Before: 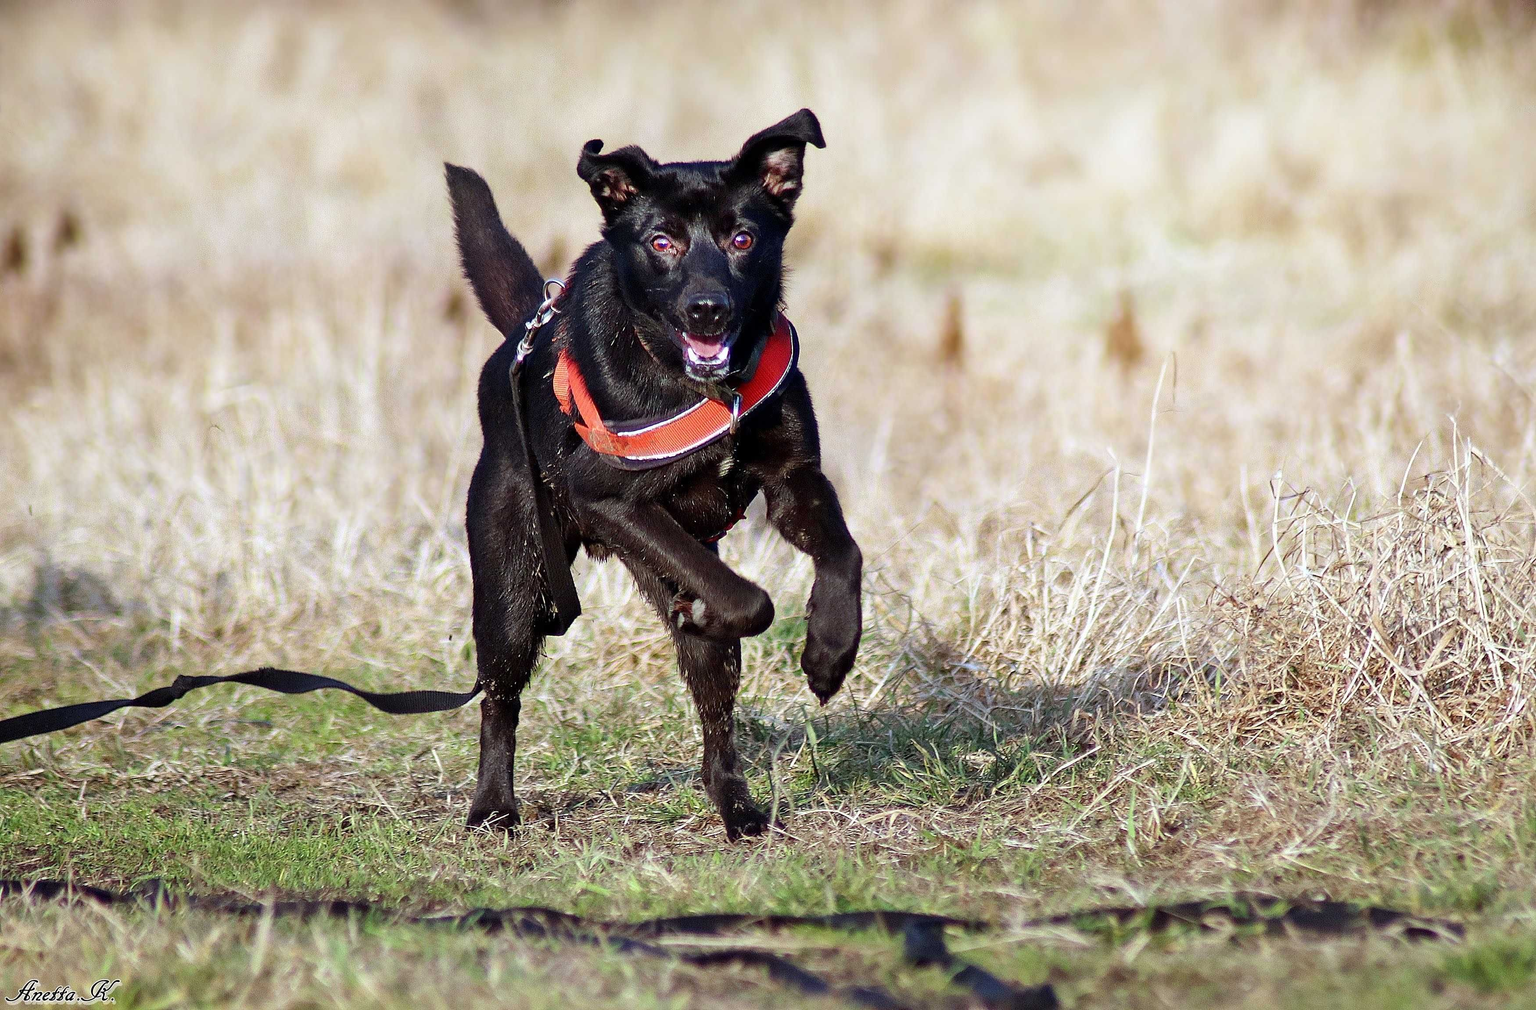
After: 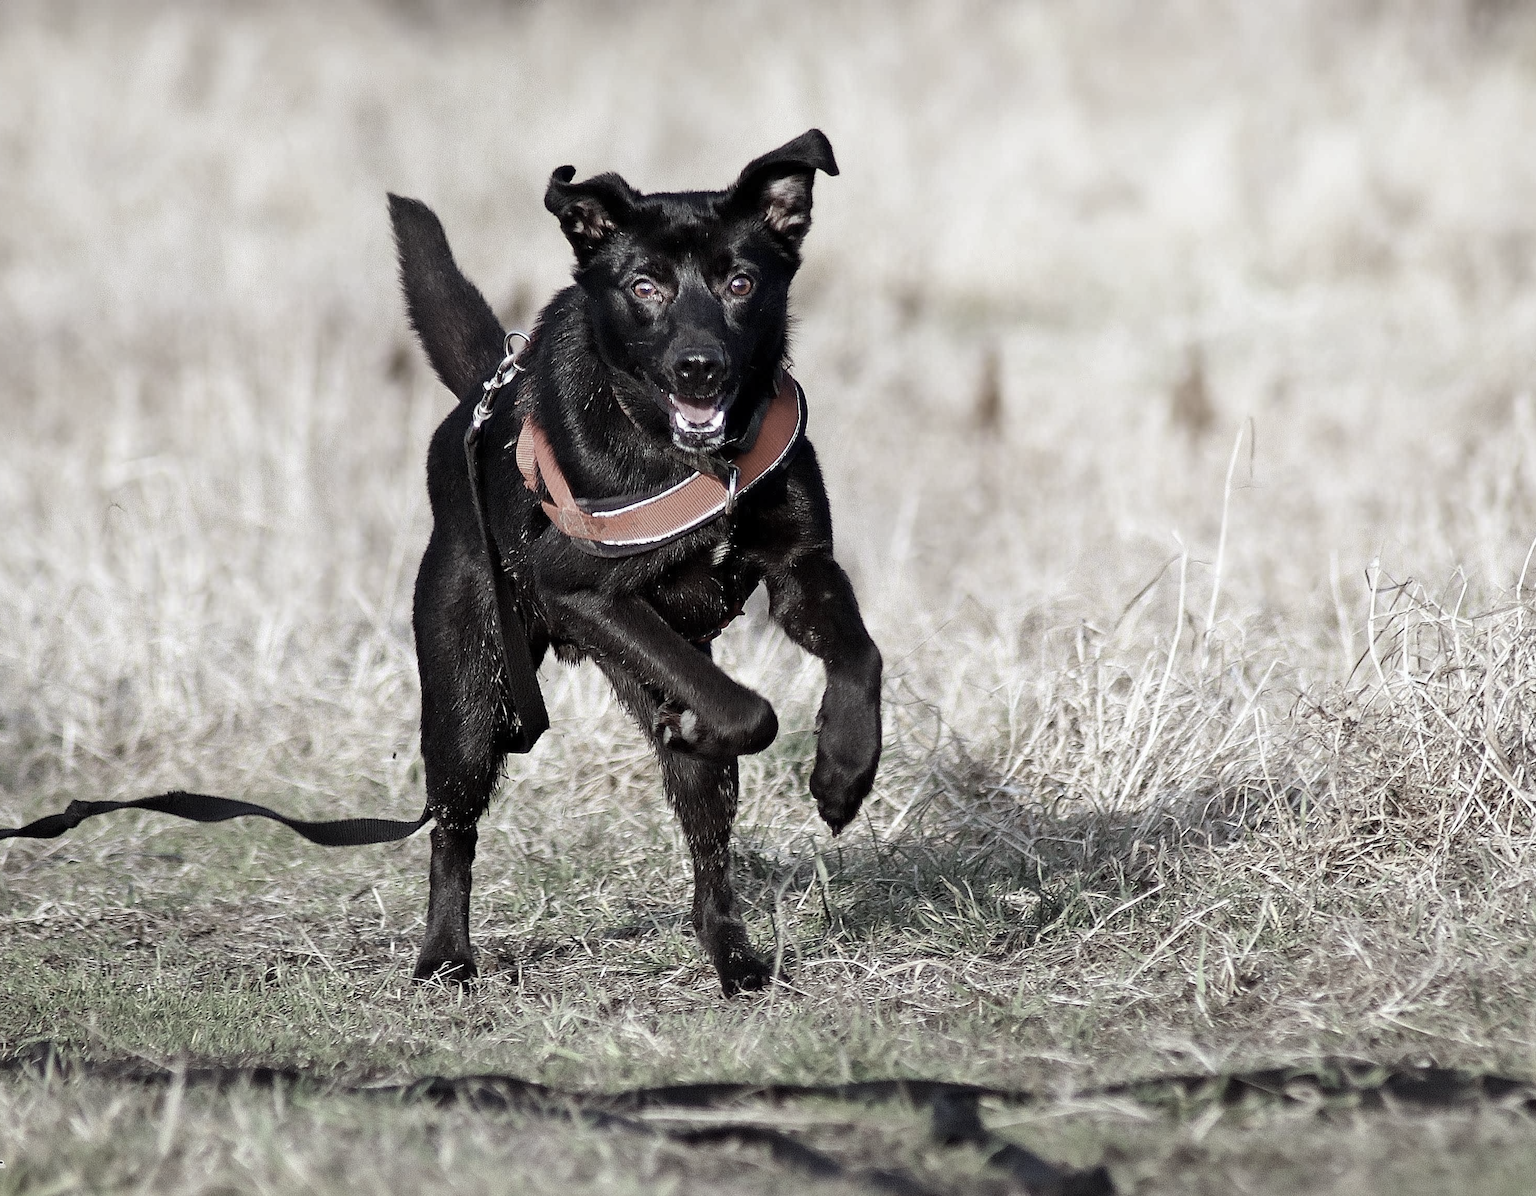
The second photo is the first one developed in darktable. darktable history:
color zones: curves: ch1 [(0, 0.153) (0.143, 0.15) (0.286, 0.151) (0.429, 0.152) (0.571, 0.152) (0.714, 0.151) (0.857, 0.151) (1, 0.153)]
crop: left 7.683%, right 7.865%
